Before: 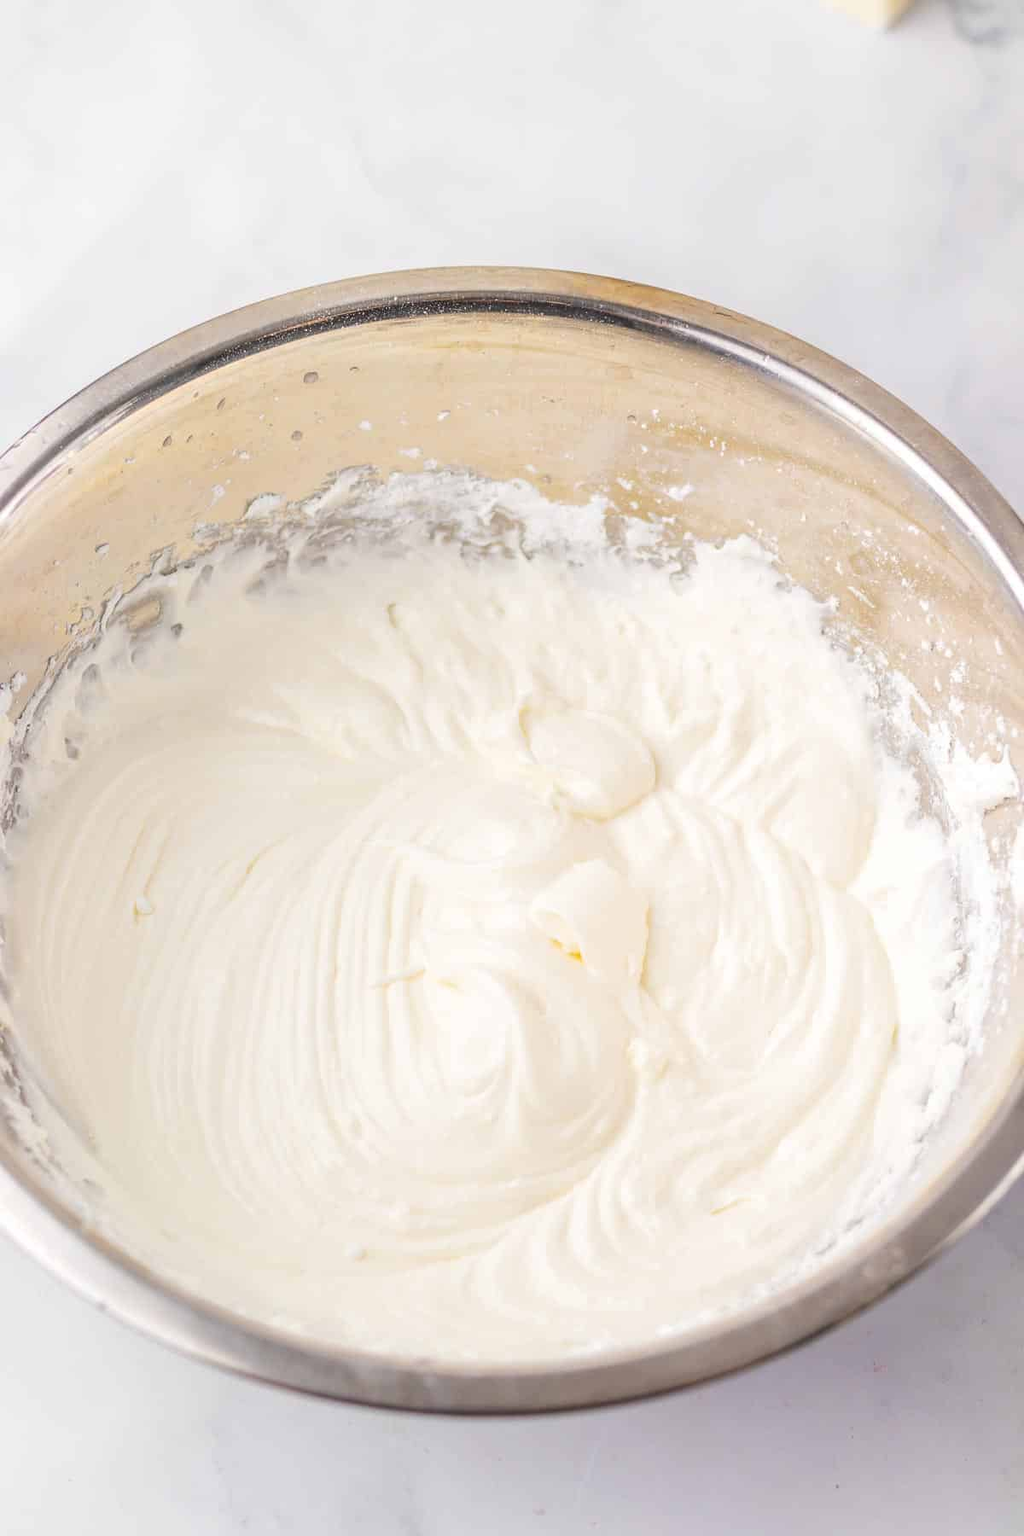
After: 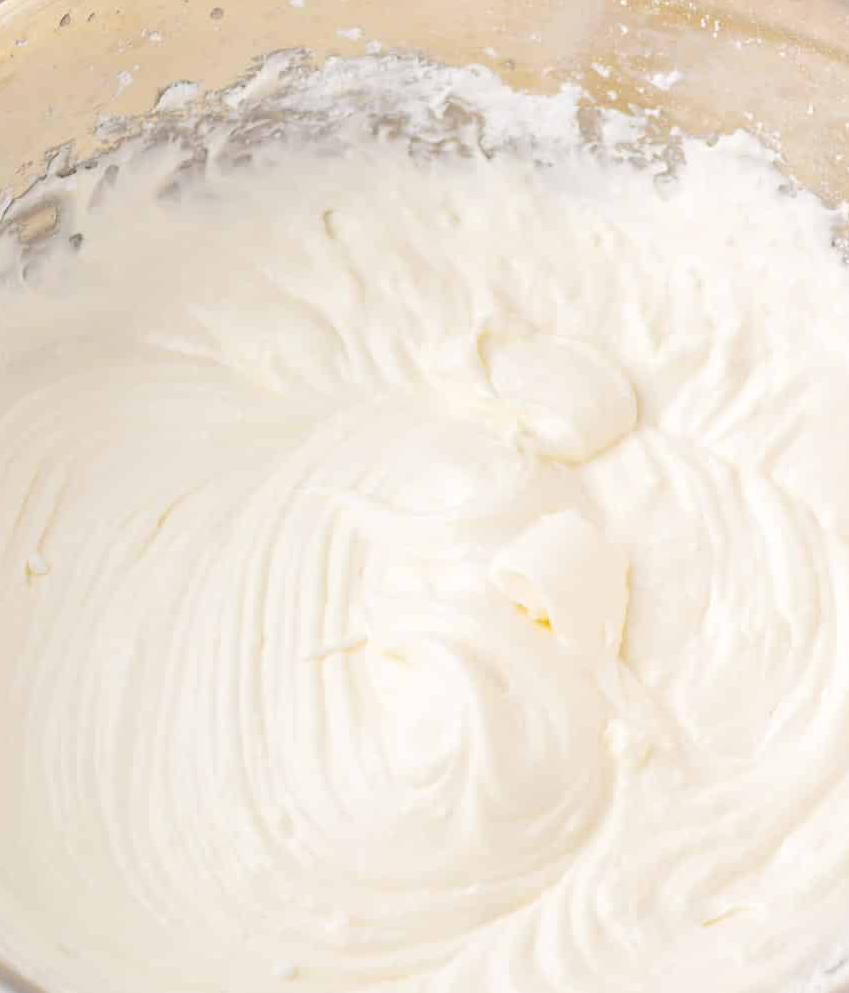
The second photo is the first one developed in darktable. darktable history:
crop: left 10.952%, top 27.629%, right 18.241%, bottom 17.171%
